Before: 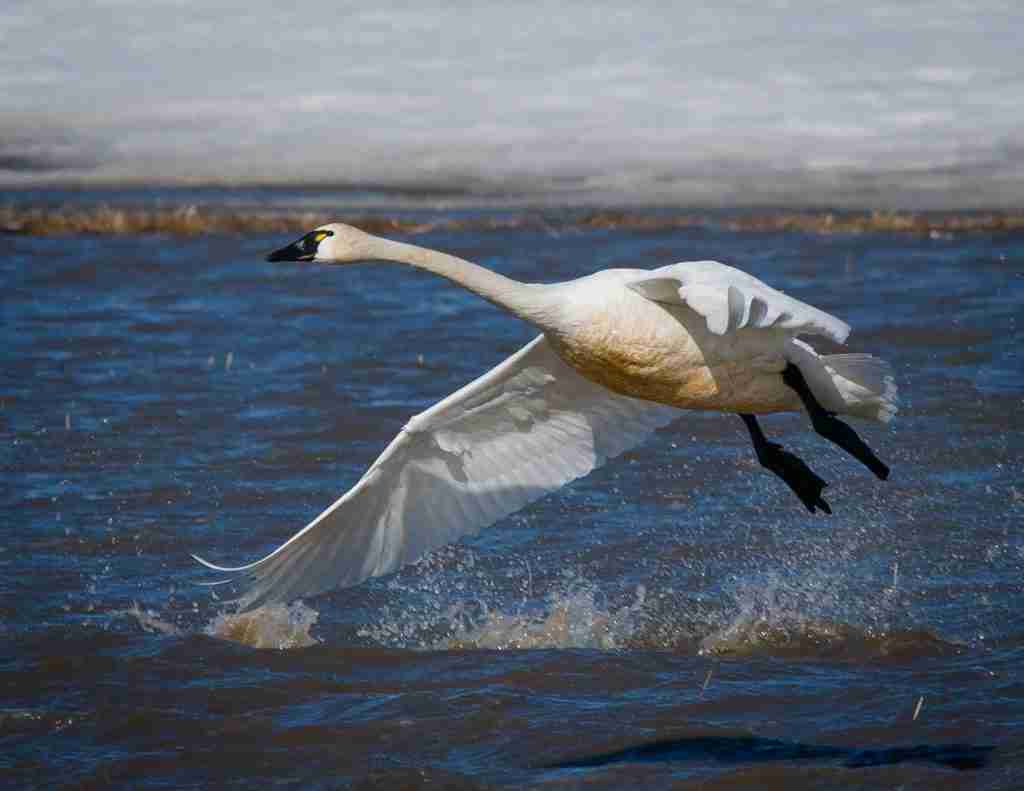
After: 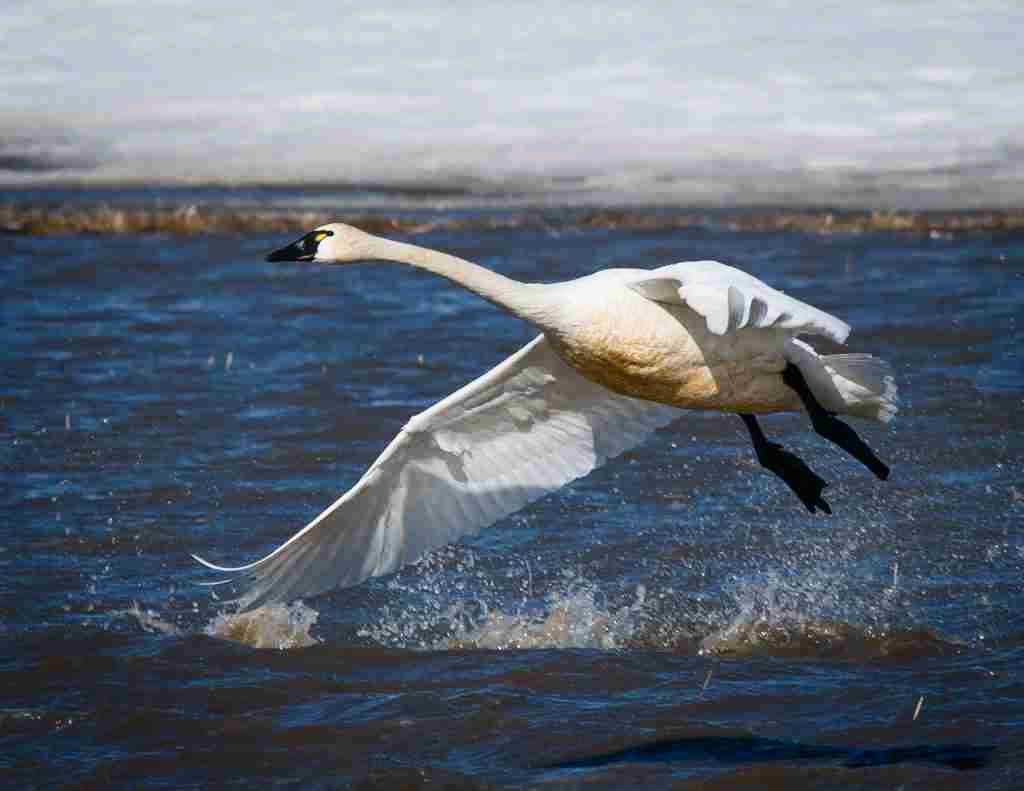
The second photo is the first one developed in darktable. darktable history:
contrast brightness saturation: contrast 0.24, brightness 0.089
